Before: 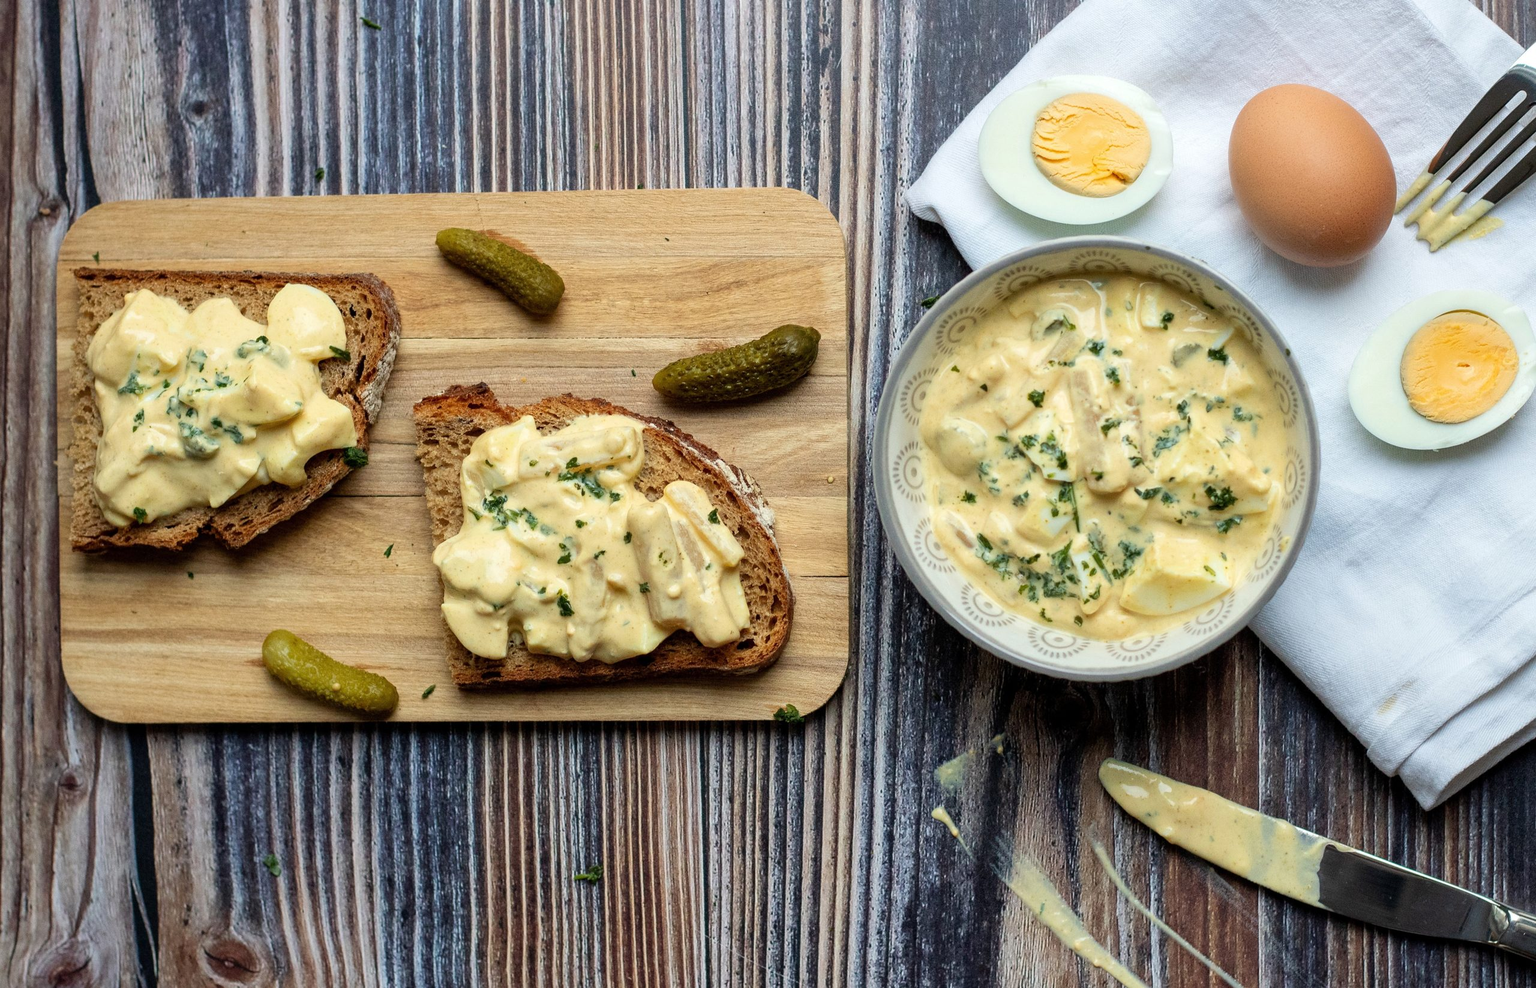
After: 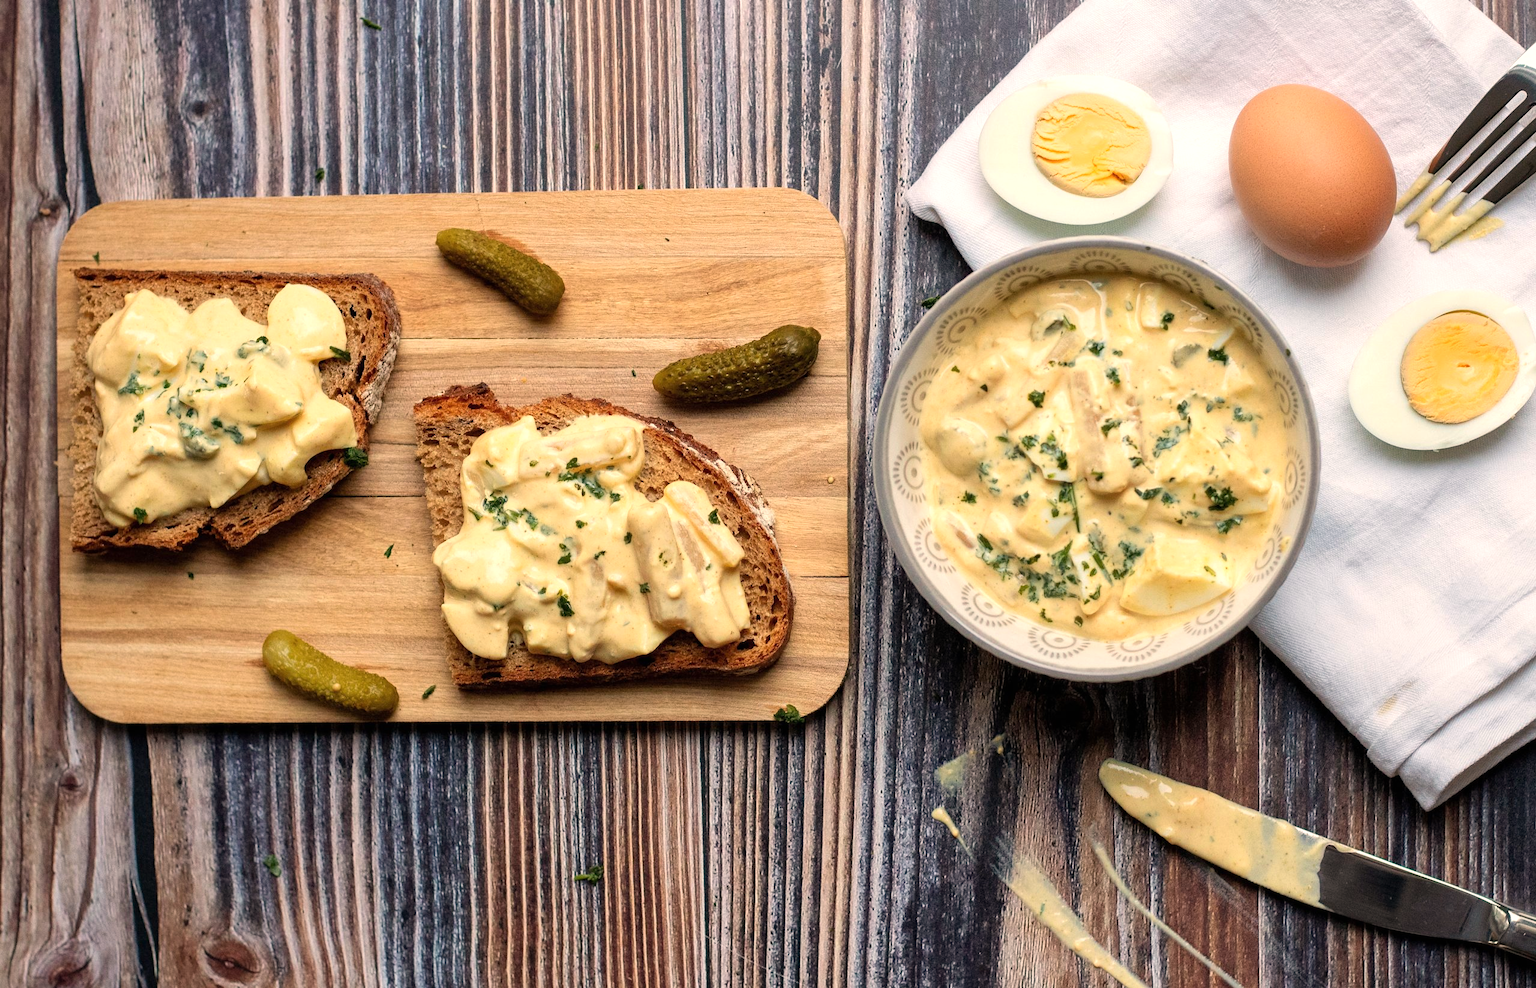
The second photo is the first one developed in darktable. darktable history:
white balance: red 1.127, blue 0.943
exposure: black level correction 0, exposure 1.125 EV, compensate exposure bias true, compensate highlight preservation false
color correction: saturation 0.99
